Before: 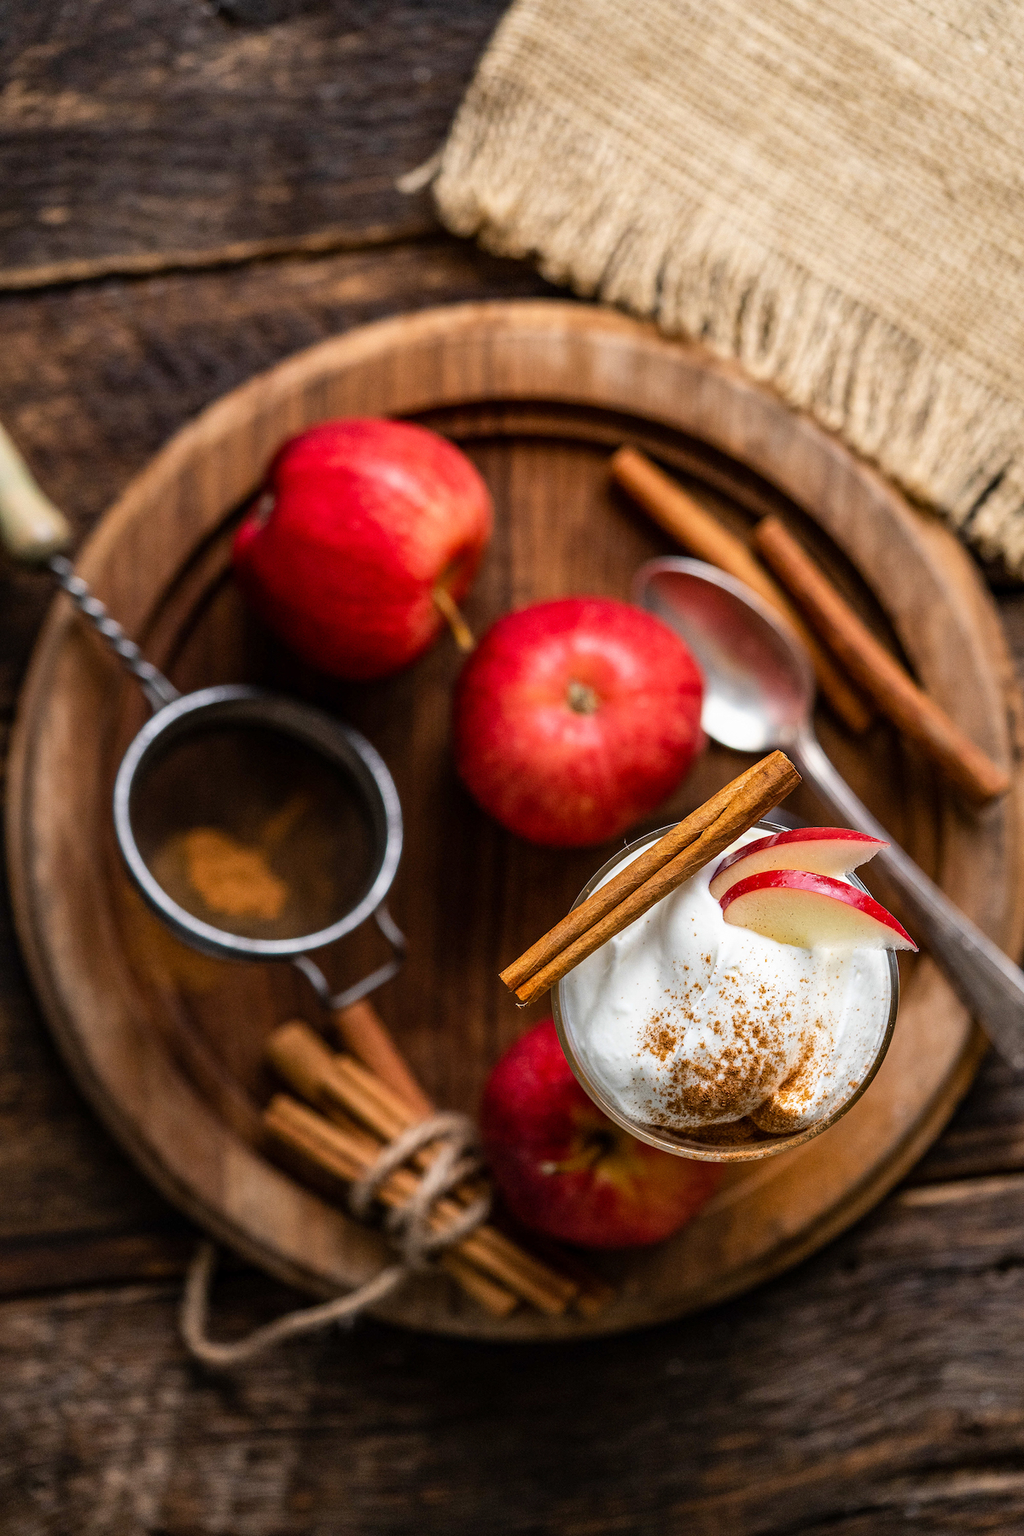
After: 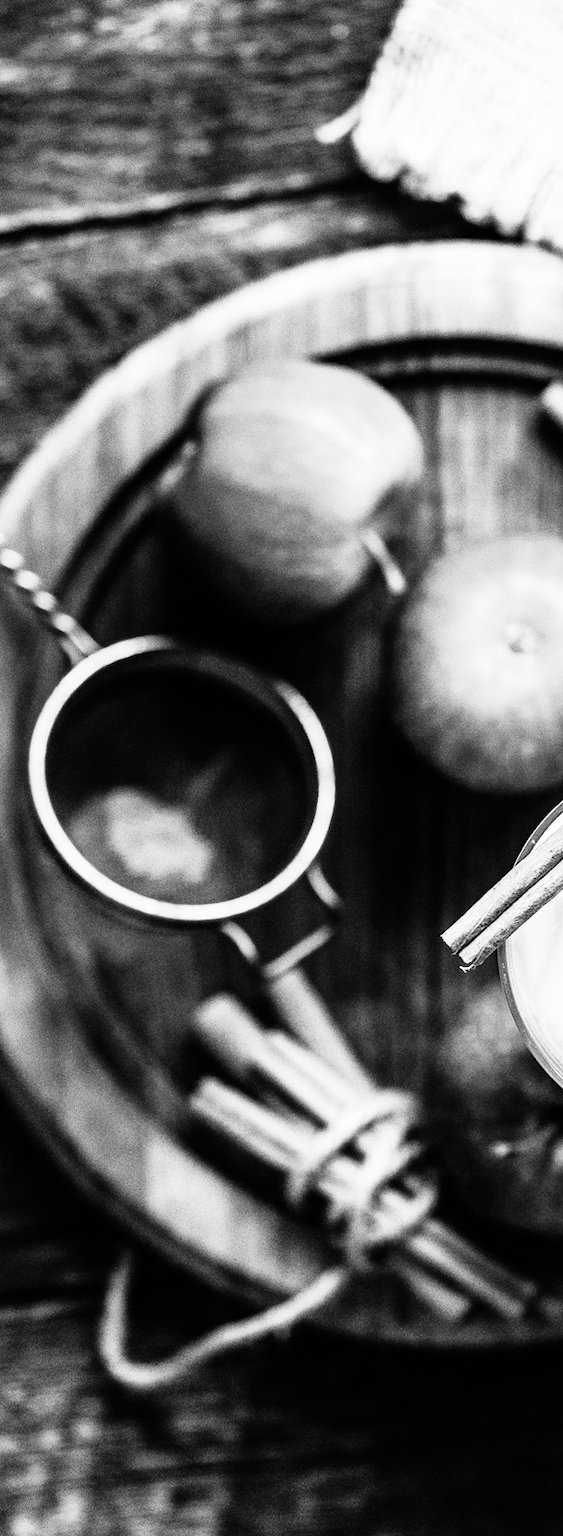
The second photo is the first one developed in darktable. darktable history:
rgb curve: curves: ch0 [(0, 0) (0.21, 0.15) (0.24, 0.21) (0.5, 0.75) (0.75, 0.96) (0.89, 0.99) (1, 1)]; ch1 [(0, 0.02) (0.21, 0.13) (0.25, 0.2) (0.5, 0.67) (0.75, 0.9) (0.89, 0.97) (1, 1)]; ch2 [(0, 0.02) (0.21, 0.13) (0.25, 0.2) (0.5, 0.67) (0.75, 0.9) (0.89, 0.97) (1, 1)], compensate middle gray true
monochrome: a 32, b 64, size 2.3
rotate and perspective: rotation -1.68°, lens shift (vertical) -0.146, crop left 0.049, crop right 0.912, crop top 0.032, crop bottom 0.96
exposure: exposure 0.6 EV, compensate highlight preservation false
crop: left 5.114%, right 38.589%
grain: coarseness 22.88 ISO
